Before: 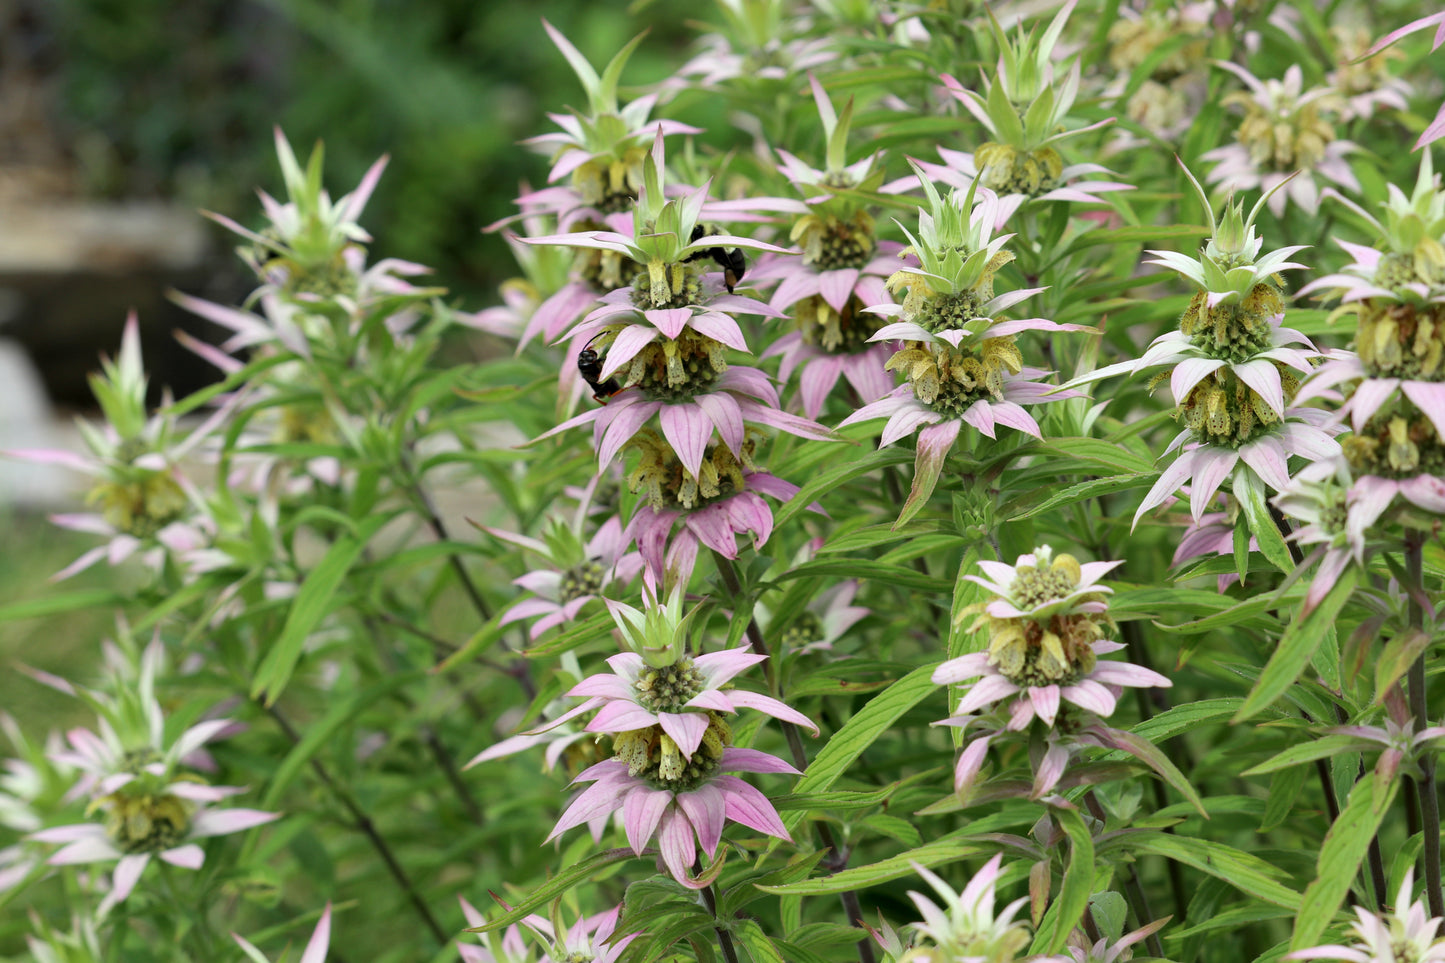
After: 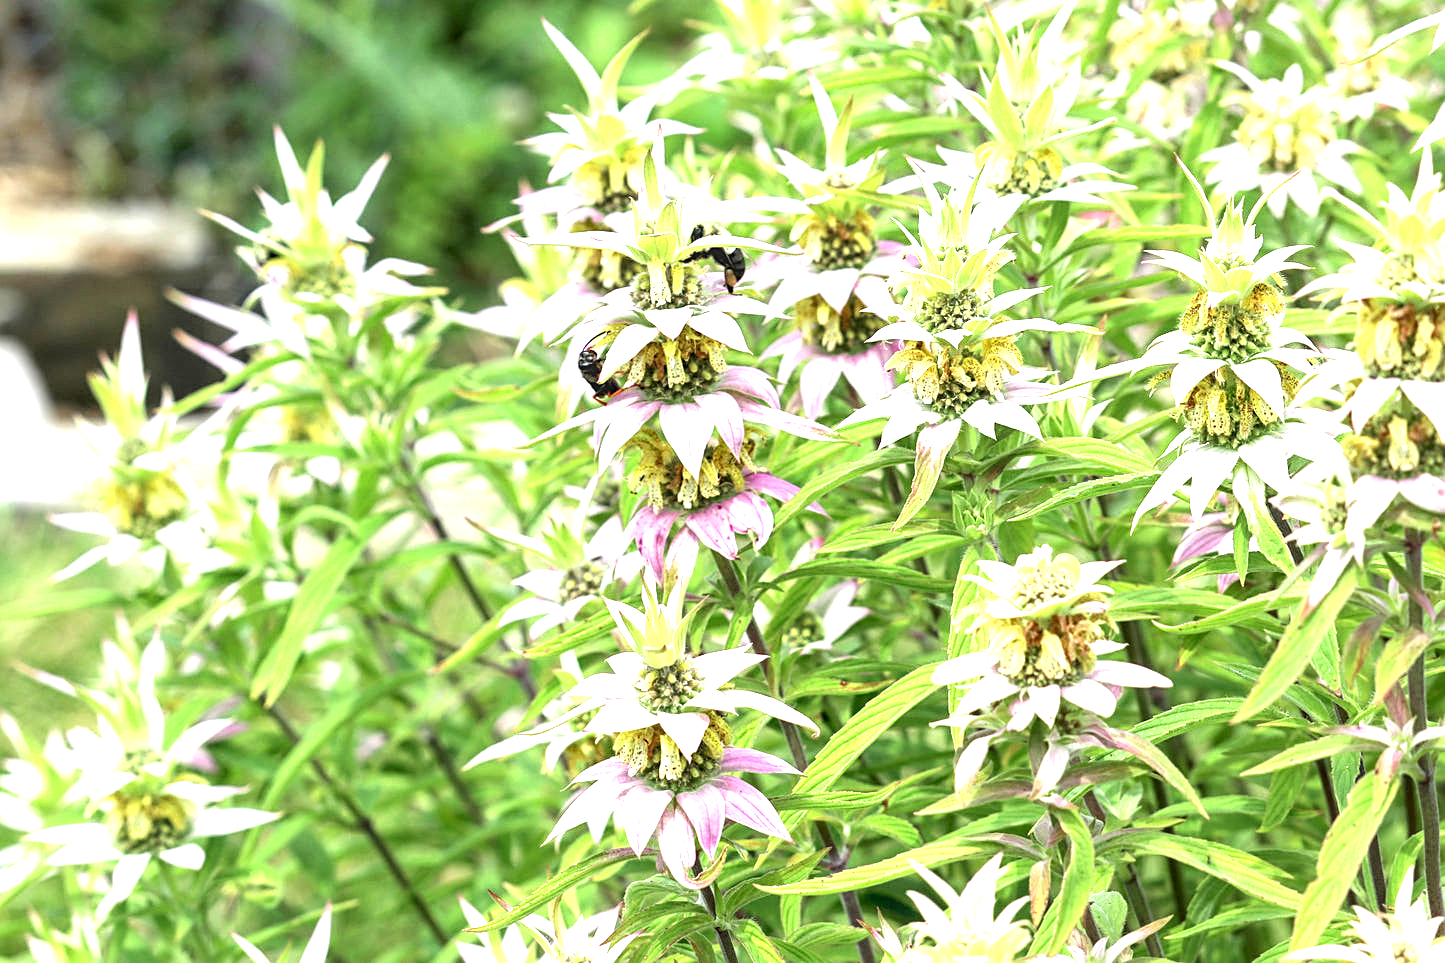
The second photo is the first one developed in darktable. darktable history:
sharpen: on, module defaults
exposure: black level correction 0.001, exposure 1.719 EV, compensate exposure bias true, compensate highlight preservation false
local contrast: on, module defaults
